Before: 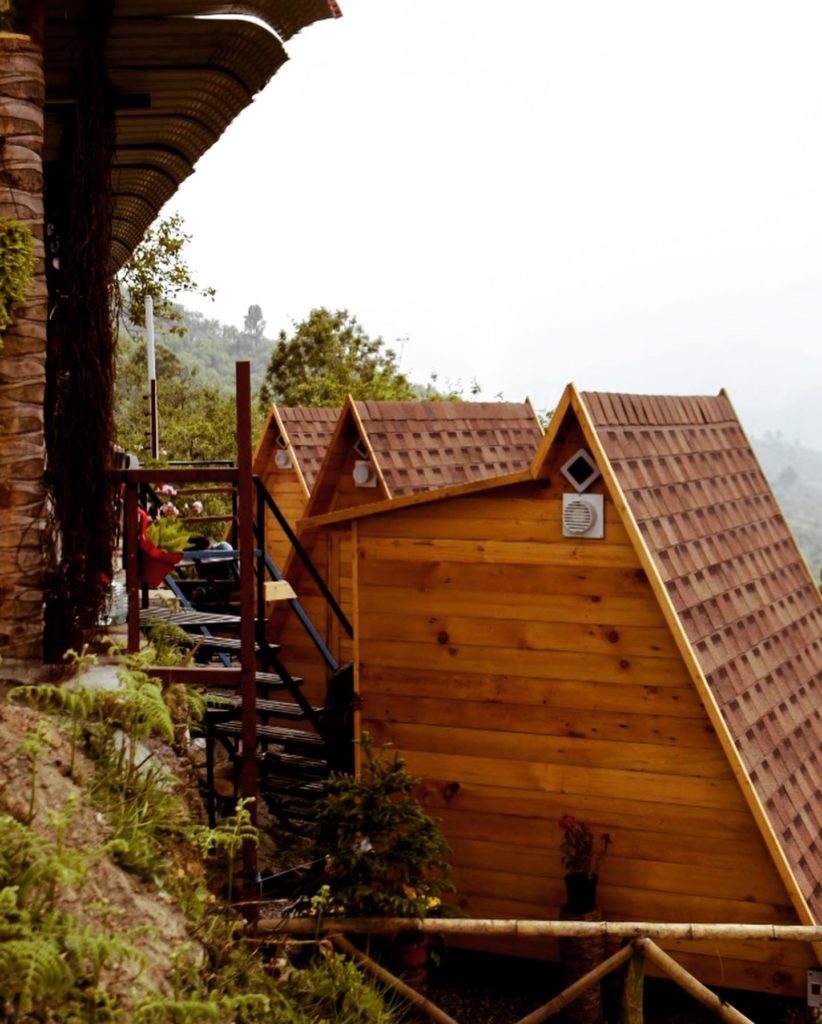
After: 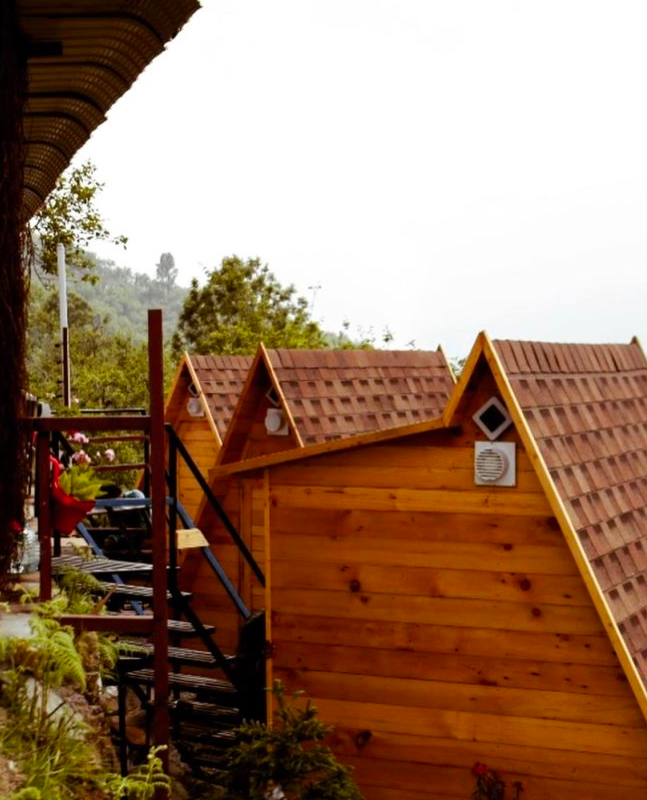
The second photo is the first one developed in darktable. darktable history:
contrast brightness saturation: saturation 0.18
crop and rotate: left 10.77%, top 5.1%, right 10.41%, bottom 16.76%
